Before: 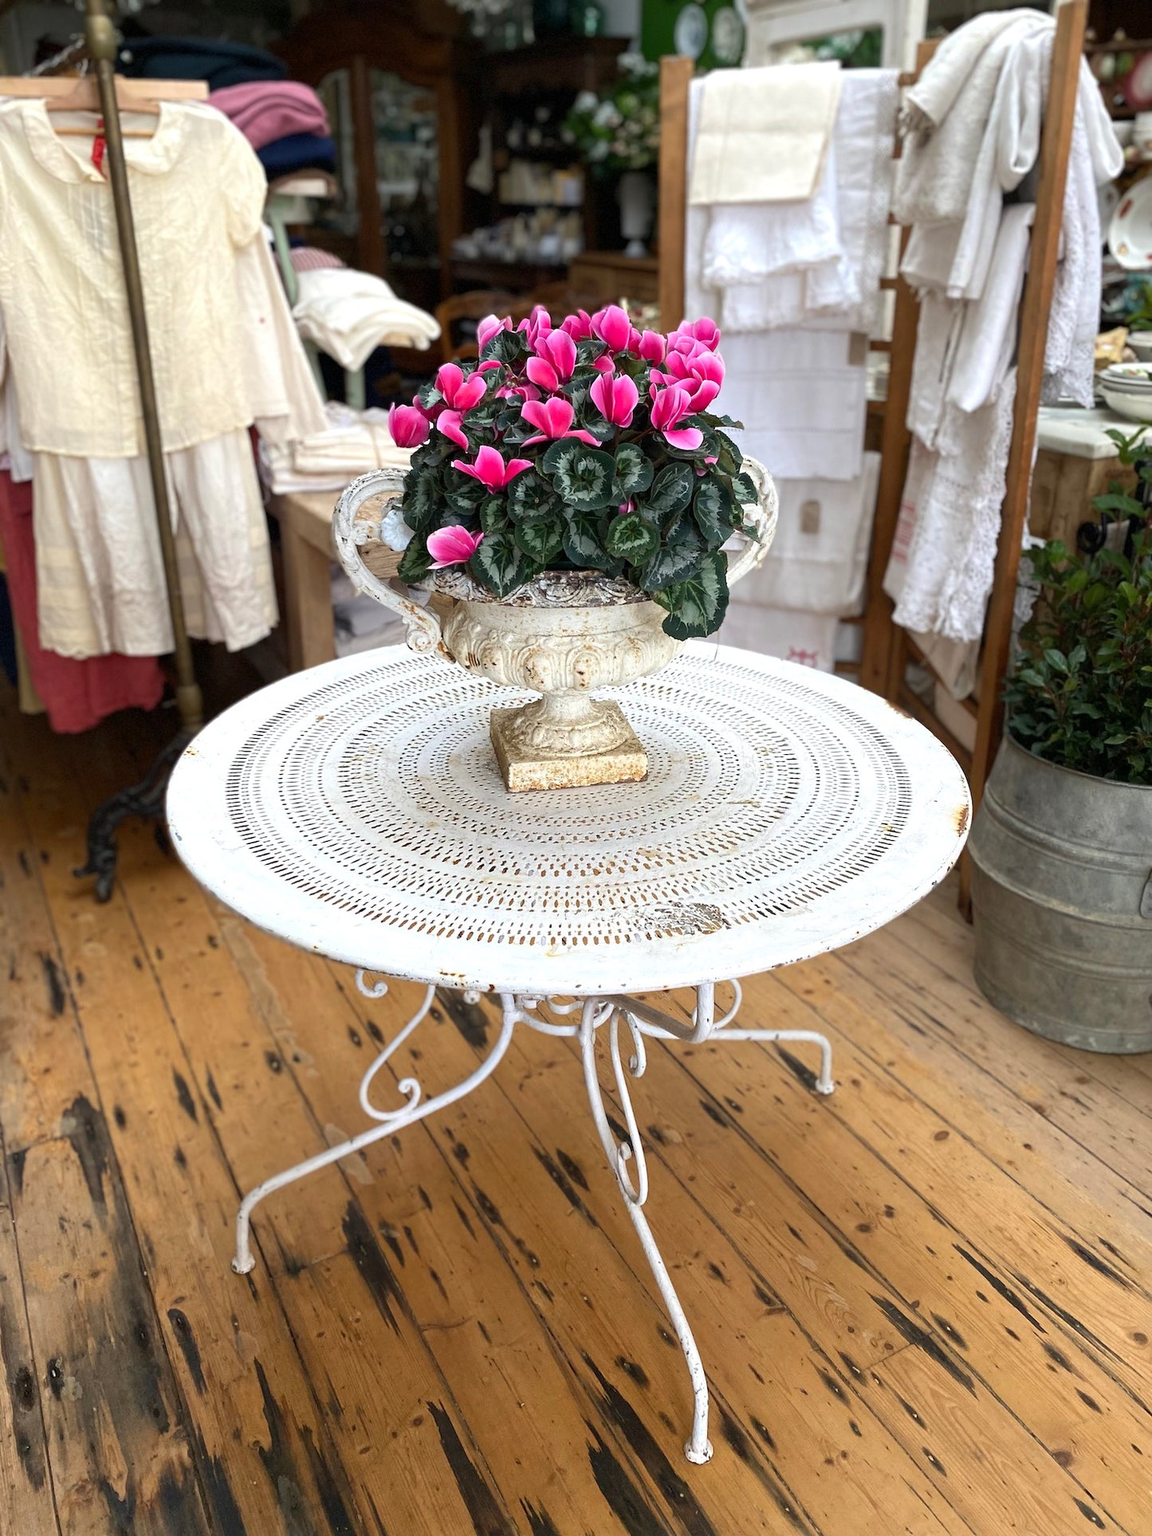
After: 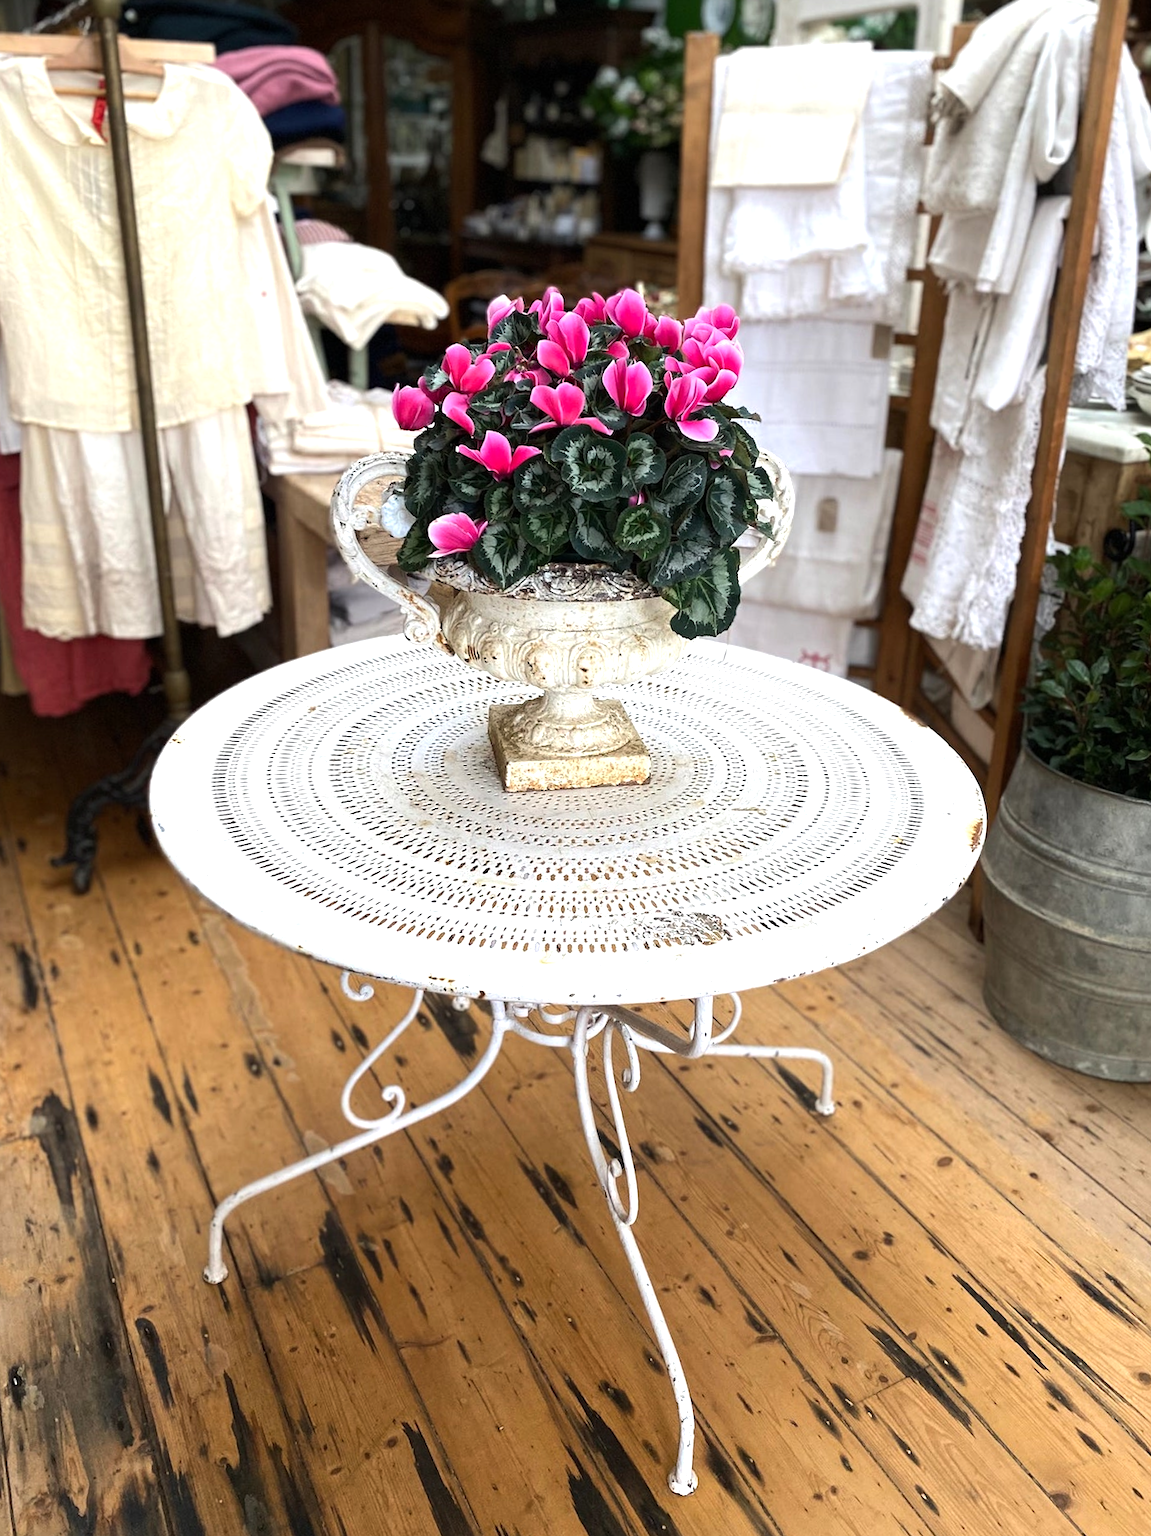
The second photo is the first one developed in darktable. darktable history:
crop and rotate: angle -1.69°
exposure: compensate exposure bias true, compensate highlight preservation false
tone equalizer: -8 EV -0.417 EV, -7 EV -0.389 EV, -6 EV -0.333 EV, -5 EV -0.222 EV, -3 EV 0.222 EV, -2 EV 0.333 EV, -1 EV 0.389 EV, +0 EV 0.417 EV, edges refinement/feathering 500, mask exposure compensation -1.57 EV, preserve details no
